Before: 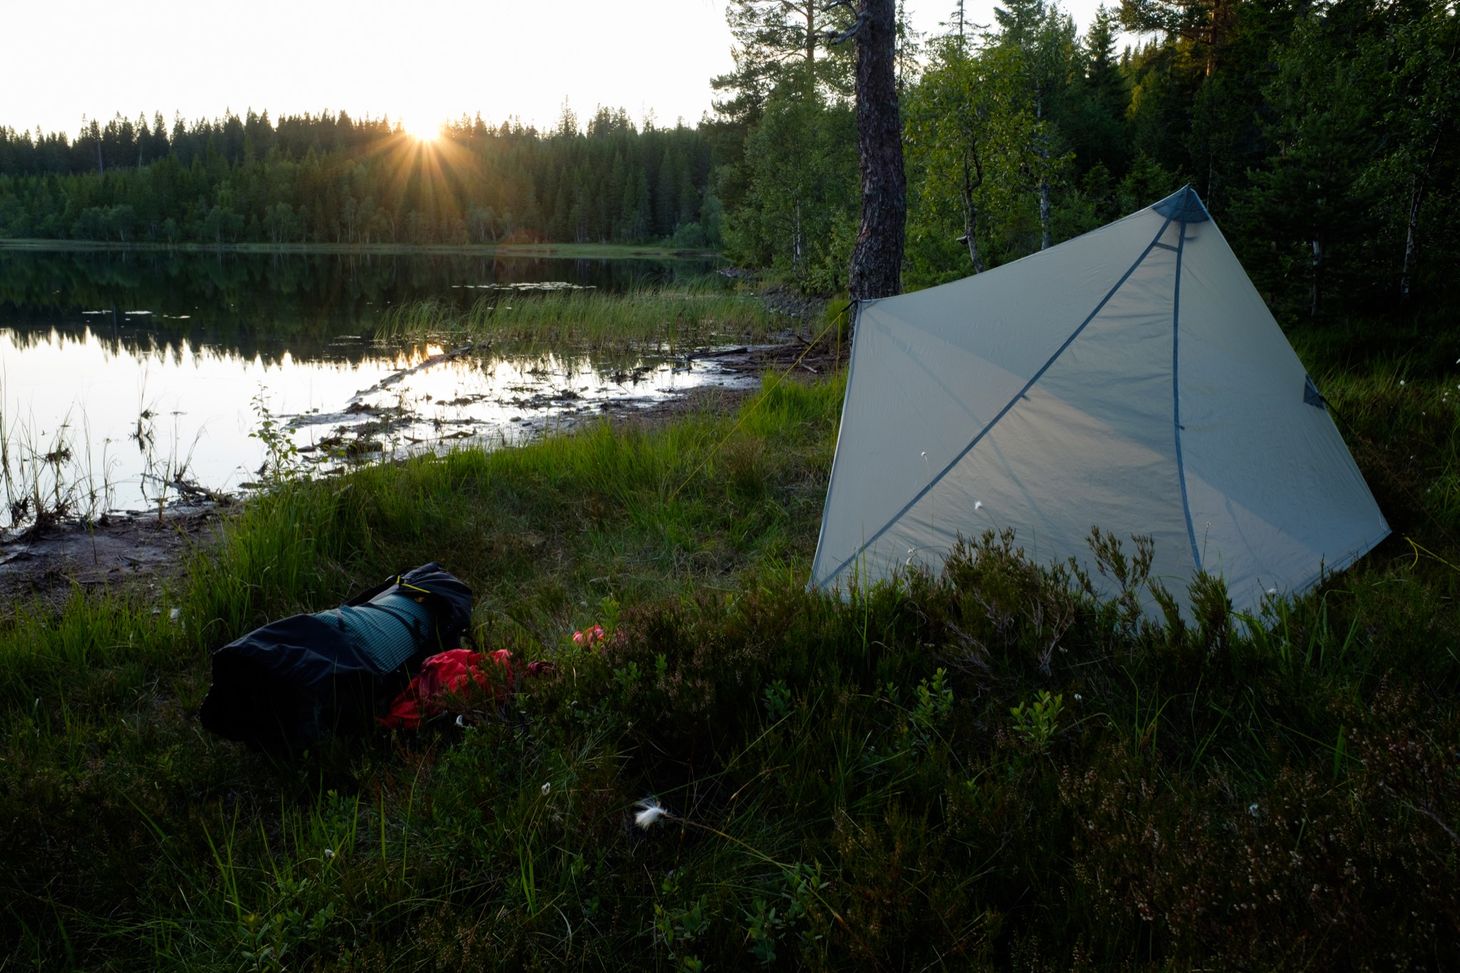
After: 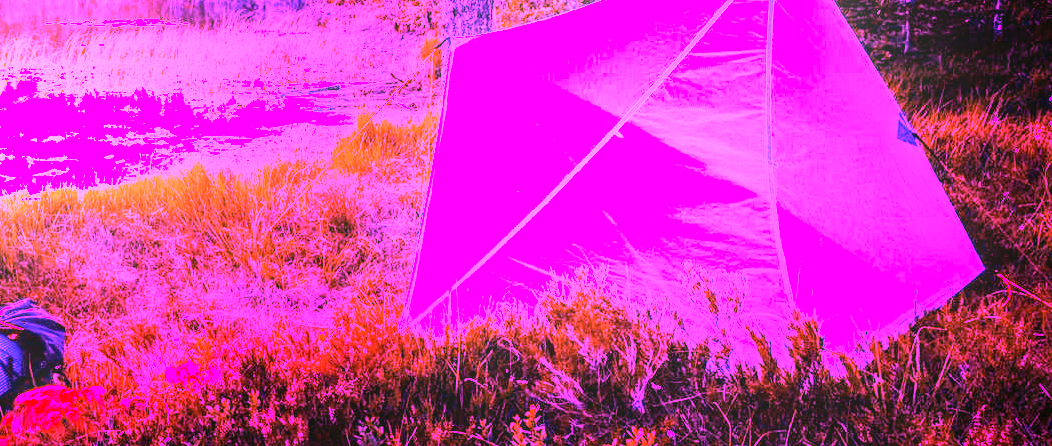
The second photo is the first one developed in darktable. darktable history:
white balance: red 8, blue 8
crop and rotate: left 27.938%, top 27.046%, bottom 27.046%
local contrast: detail 110%
